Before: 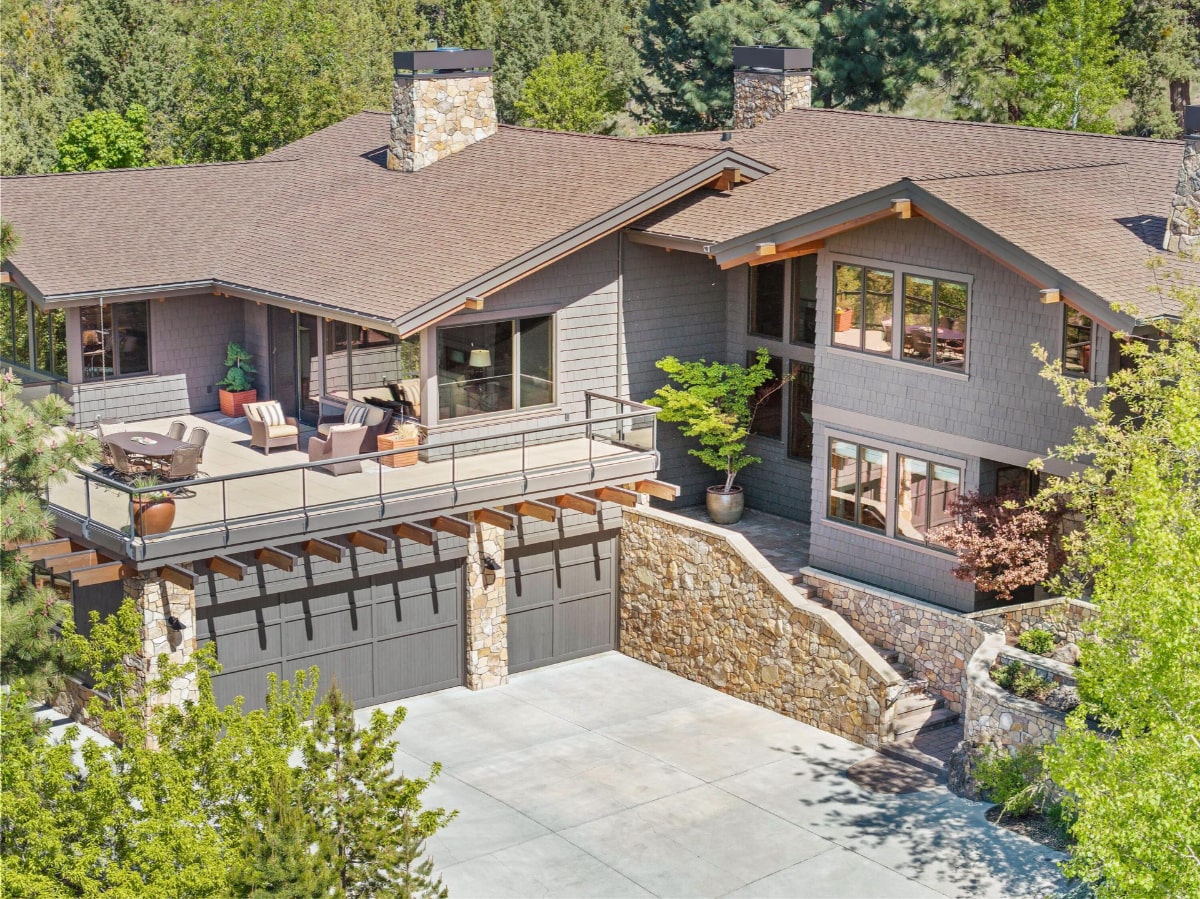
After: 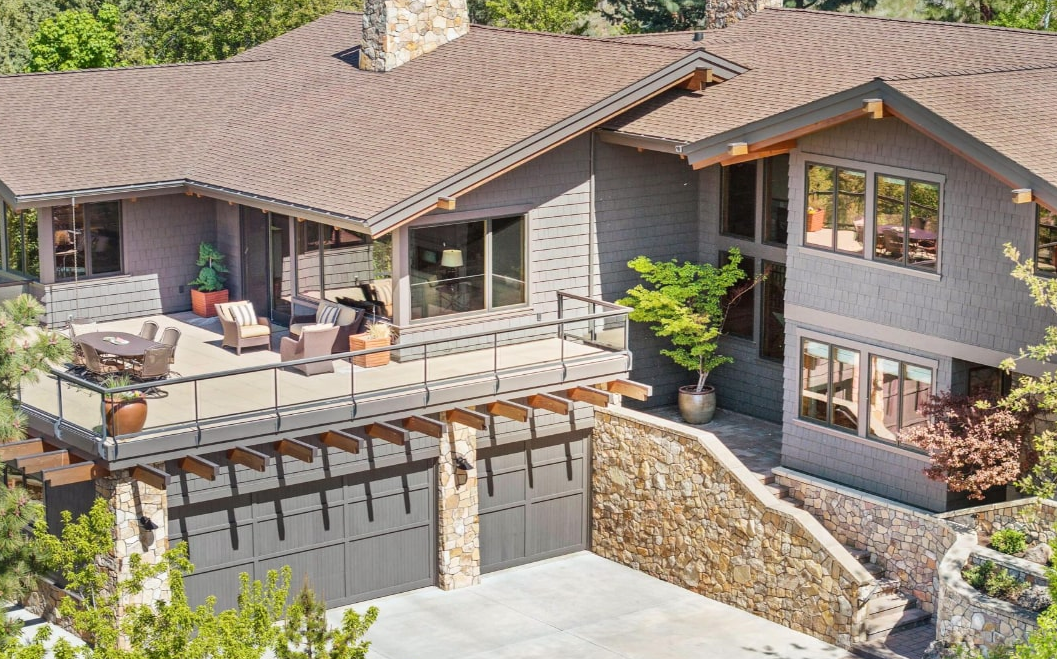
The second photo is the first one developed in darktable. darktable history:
contrast brightness saturation: contrast 0.096, brightness 0.02, saturation 0.018
crop and rotate: left 2.369%, top 11.286%, right 9.51%, bottom 15.397%
